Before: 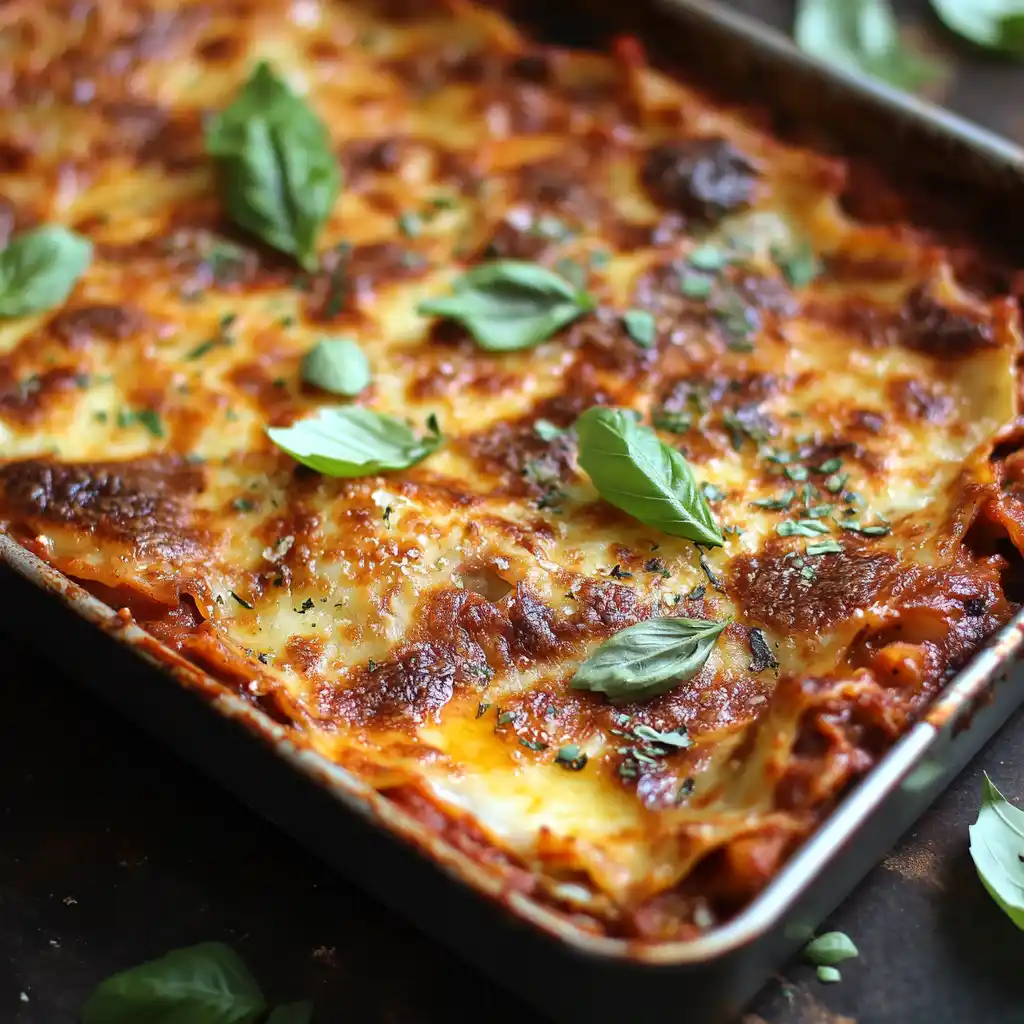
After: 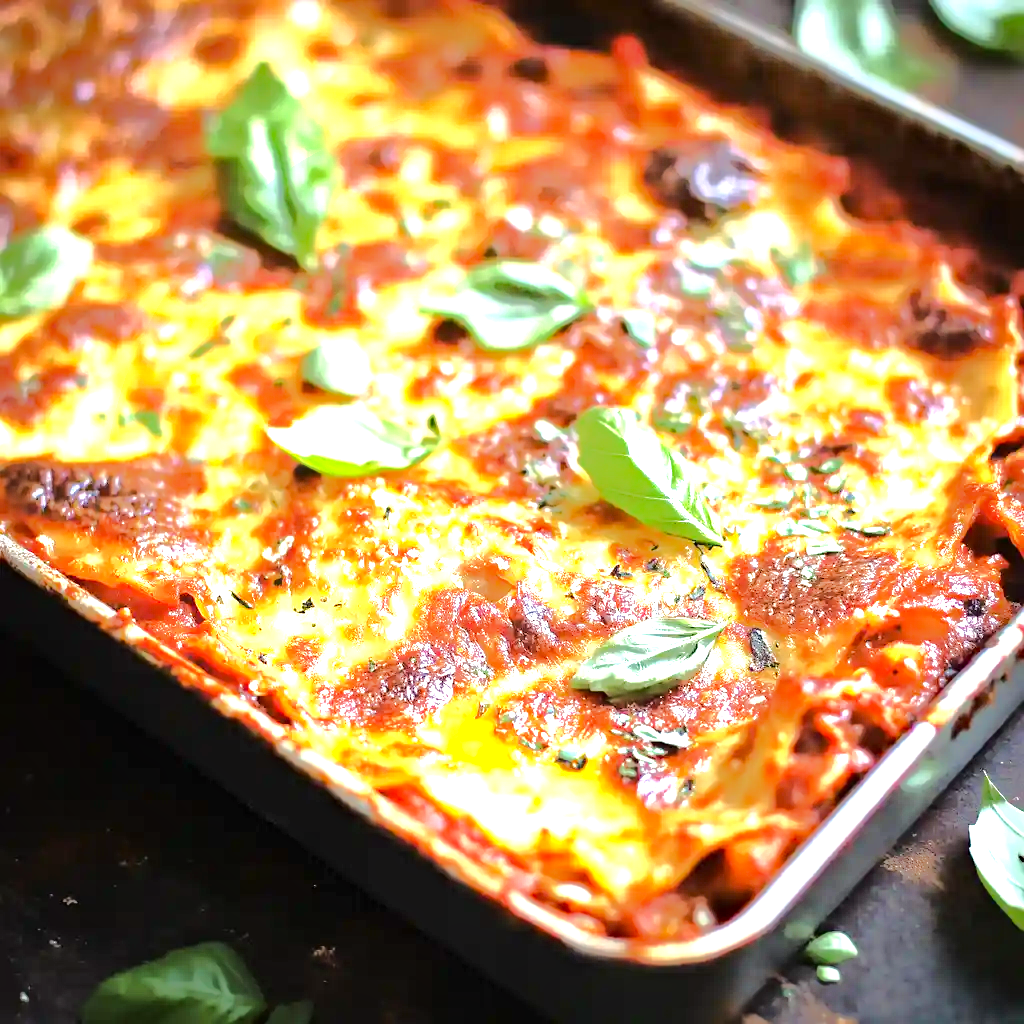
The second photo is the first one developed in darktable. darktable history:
haze removal: compatibility mode true, adaptive false
vignetting: brightness -0.562, saturation 0, automatic ratio true, unbound false
tone equalizer: -8 EV -0.538 EV, -7 EV -0.314 EV, -6 EV -0.053 EV, -5 EV 0.414 EV, -4 EV 0.968 EV, -3 EV 0.795 EV, -2 EV -0.005 EV, -1 EV 0.127 EV, +0 EV -0.011 EV, edges refinement/feathering 500, mask exposure compensation -1.57 EV, preserve details no
exposure: black level correction 0, exposure 1.667 EV, compensate highlight preservation false
